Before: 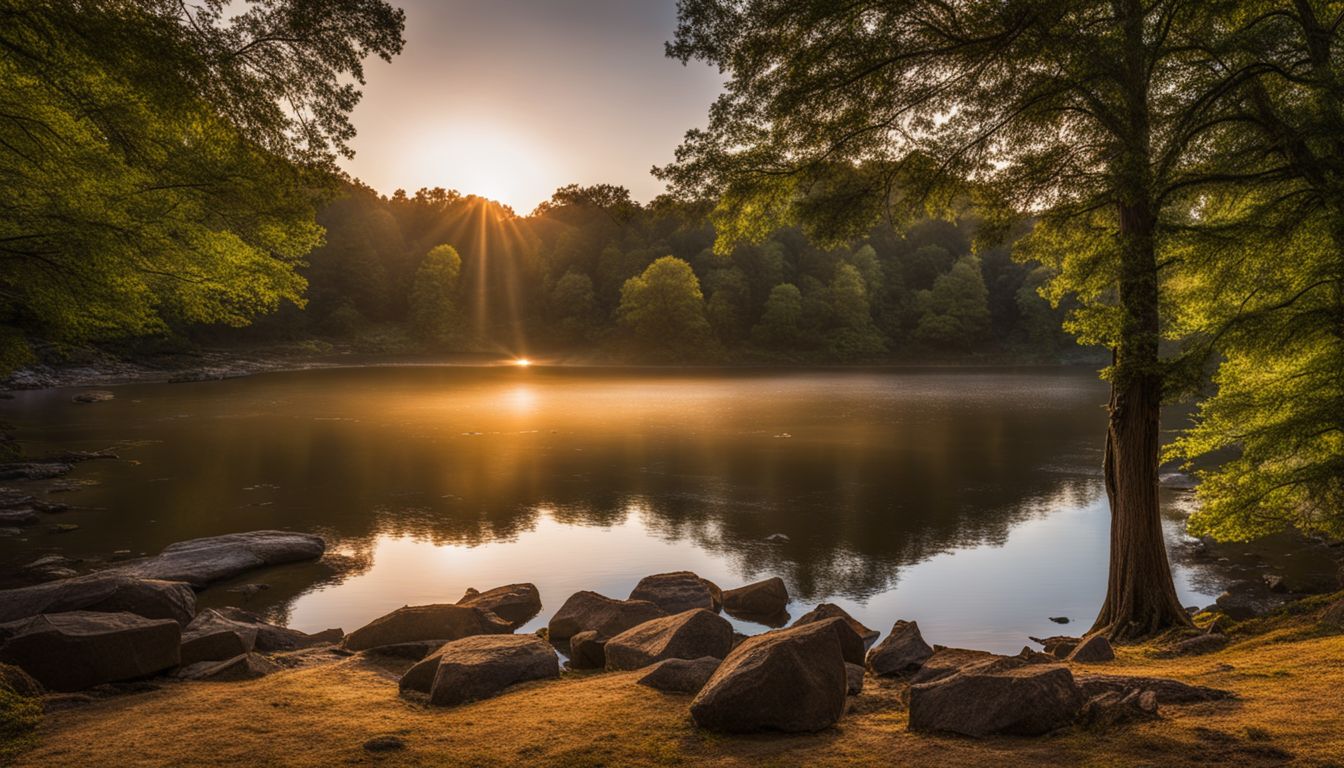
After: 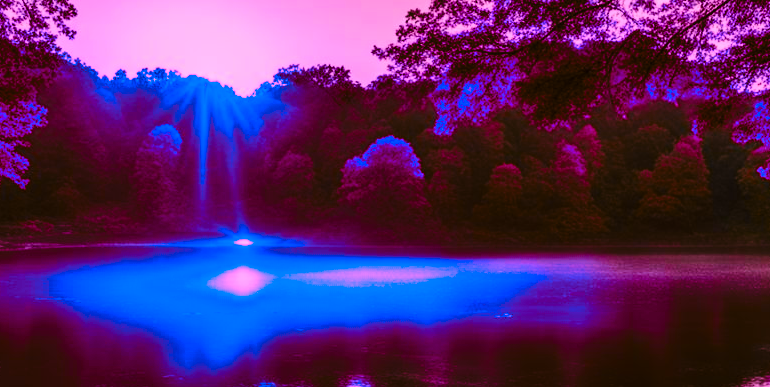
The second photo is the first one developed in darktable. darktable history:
crop: left 20.792%, top 15.681%, right 21.905%, bottom 33.816%
color zones: curves: ch0 [(0.826, 0.353)]; ch1 [(0.242, 0.647) (0.889, 0.342)]; ch2 [(0.246, 0.089) (0.969, 0.068)]
color balance rgb: shadows lift › chroma 2.026%, shadows lift › hue 248.15°, perceptual saturation grading › global saturation 30.429%, perceptual brilliance grading › global brilliance 15.538%, perceptual brilliance grading › shadows -35.523%, global vibrance 20%
color correction: highlights a* 14.84, highlights b* 31.1
base curve: curves: ch0 [(0, 0) (0.036, 0.025) (0.121, 0.166) (0.206, 0.329) (0.605, 0.79) (1, 1)], preserve colors none
levels: levels [0, 0.474, 0.947]
